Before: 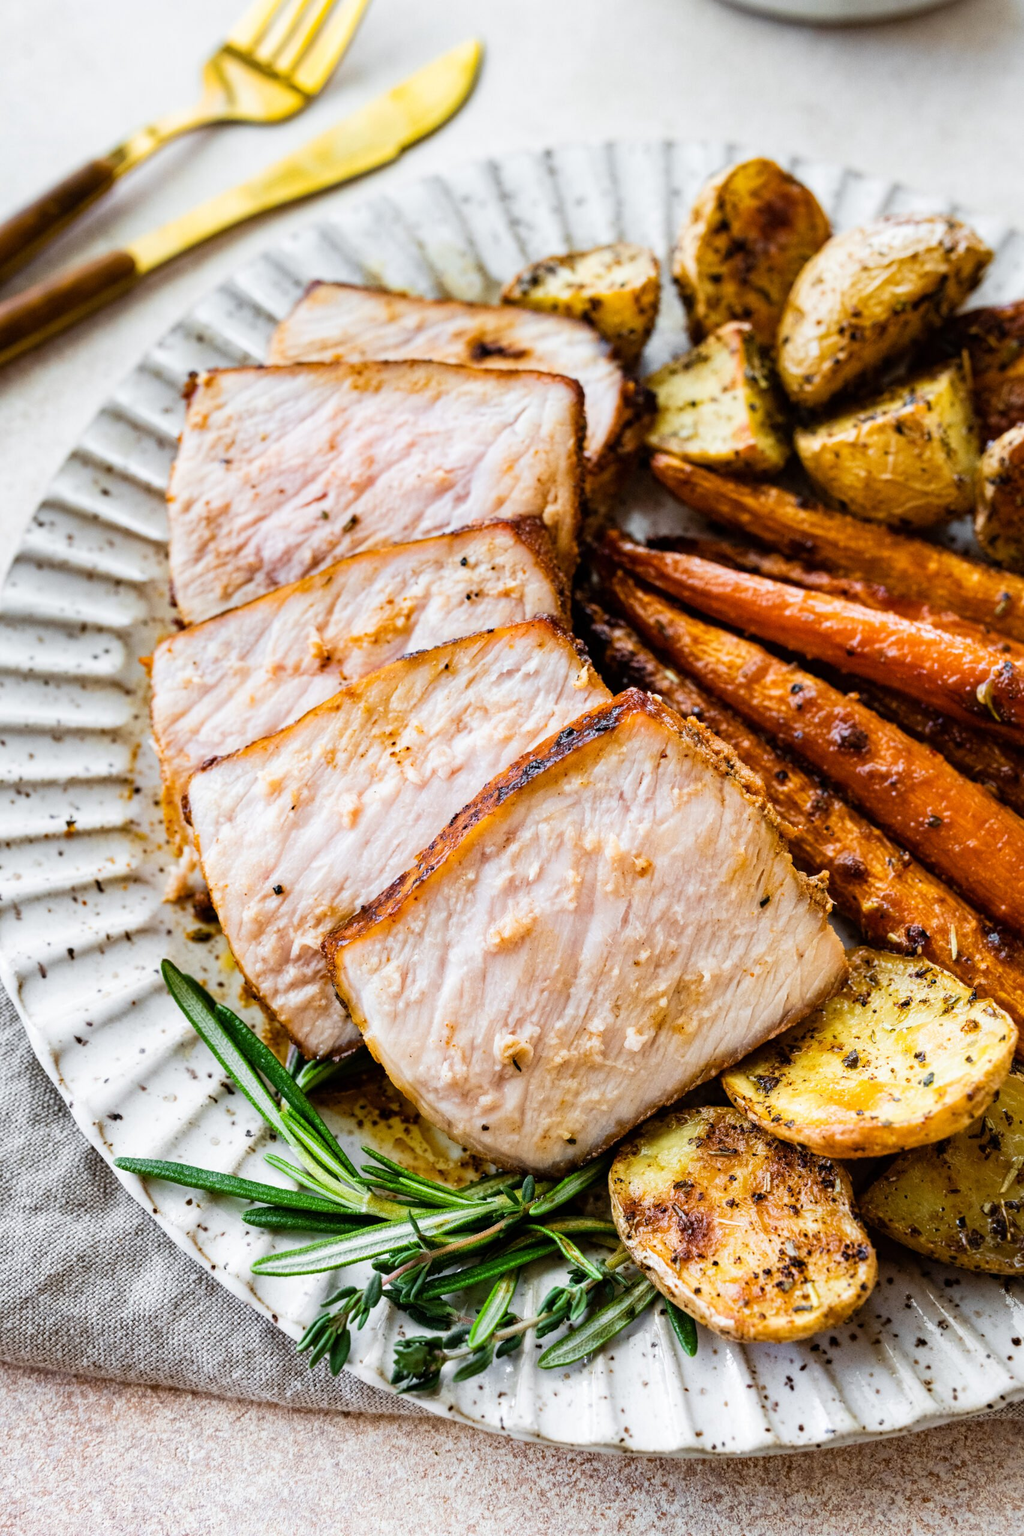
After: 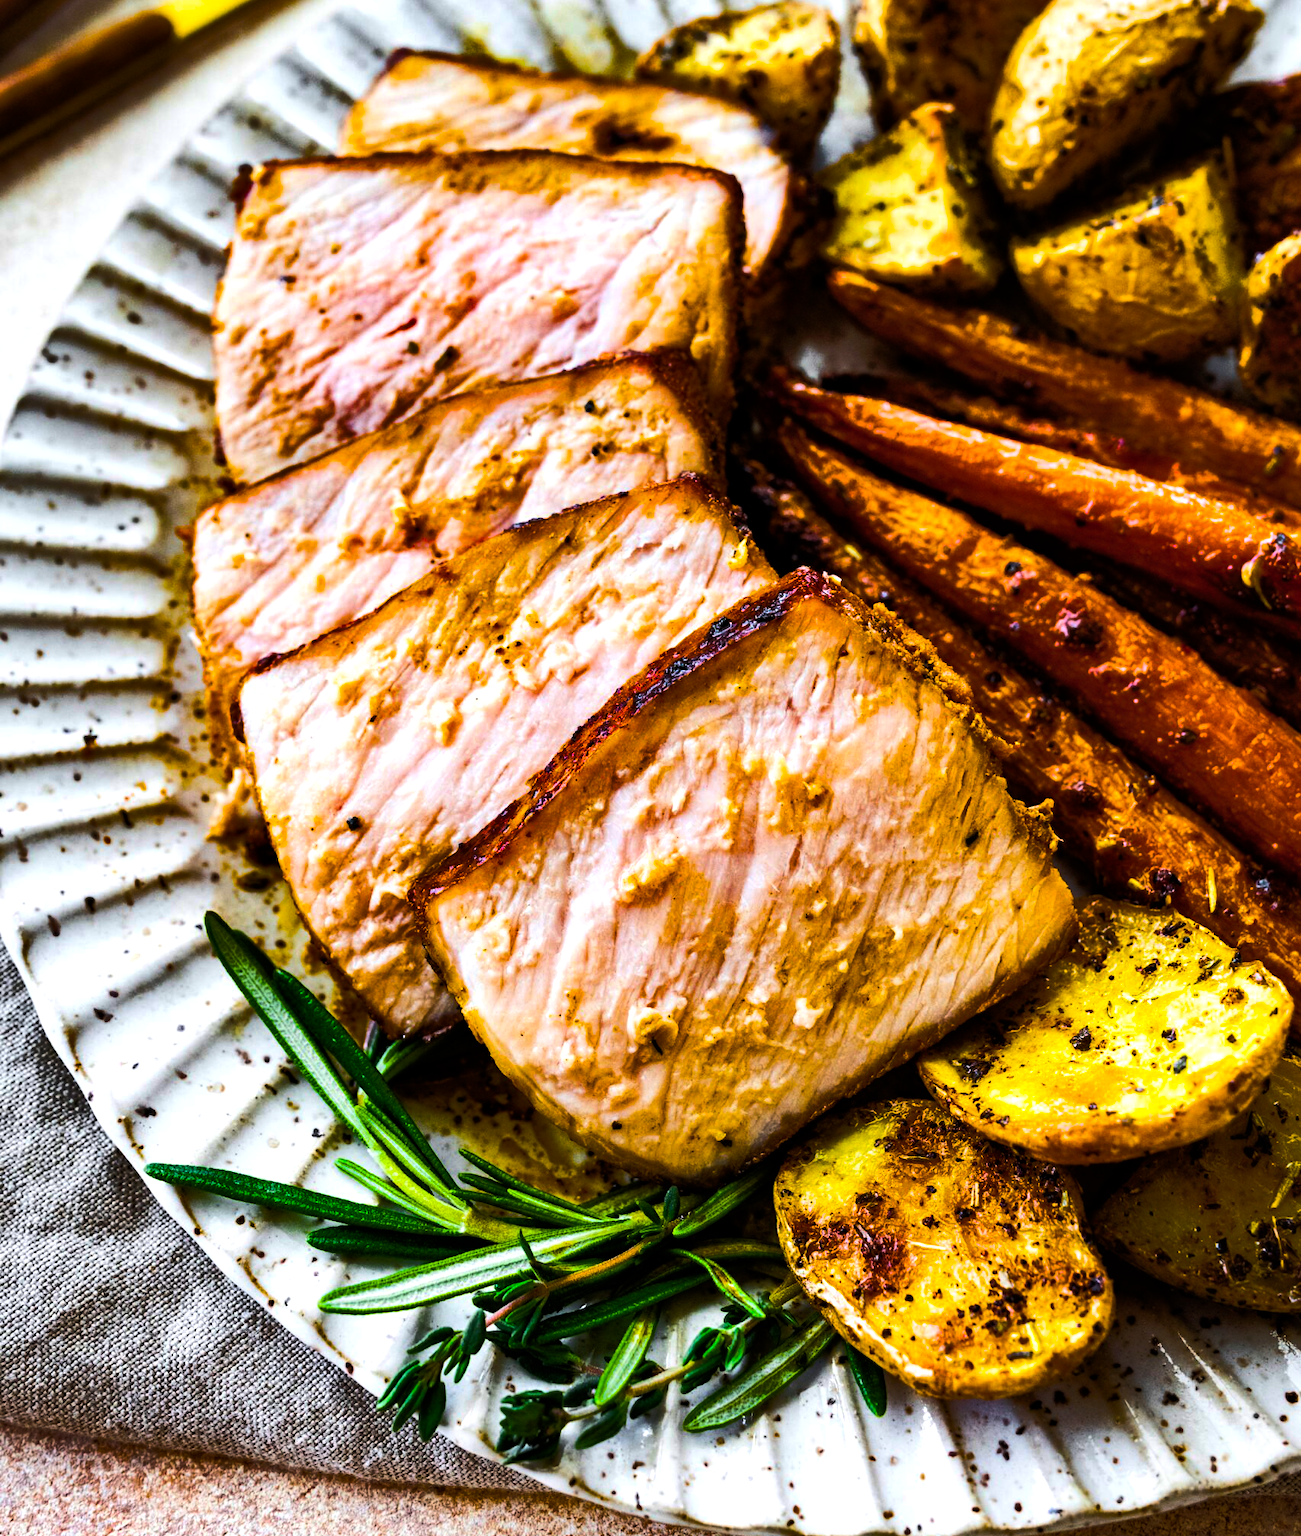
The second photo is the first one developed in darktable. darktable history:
color balance: contrast 10%
color balance rgb: linear chroma grading › global chroma 40.15%, perceptual saturation grading › global saturation 60.58%, perceptual saturation grading › highlights 20.44%, perceptual saturation grading › shadows -50.36%, perceptual brilliance grading › highlights 2.19%, perceptual brilliance grading › mid-tones -50.36%, perceptual brilliance grading › shadows -50.36%
crop and rotate: top 15.774%, bottom 5.506%
shadows and highlights: soften with gaussian
